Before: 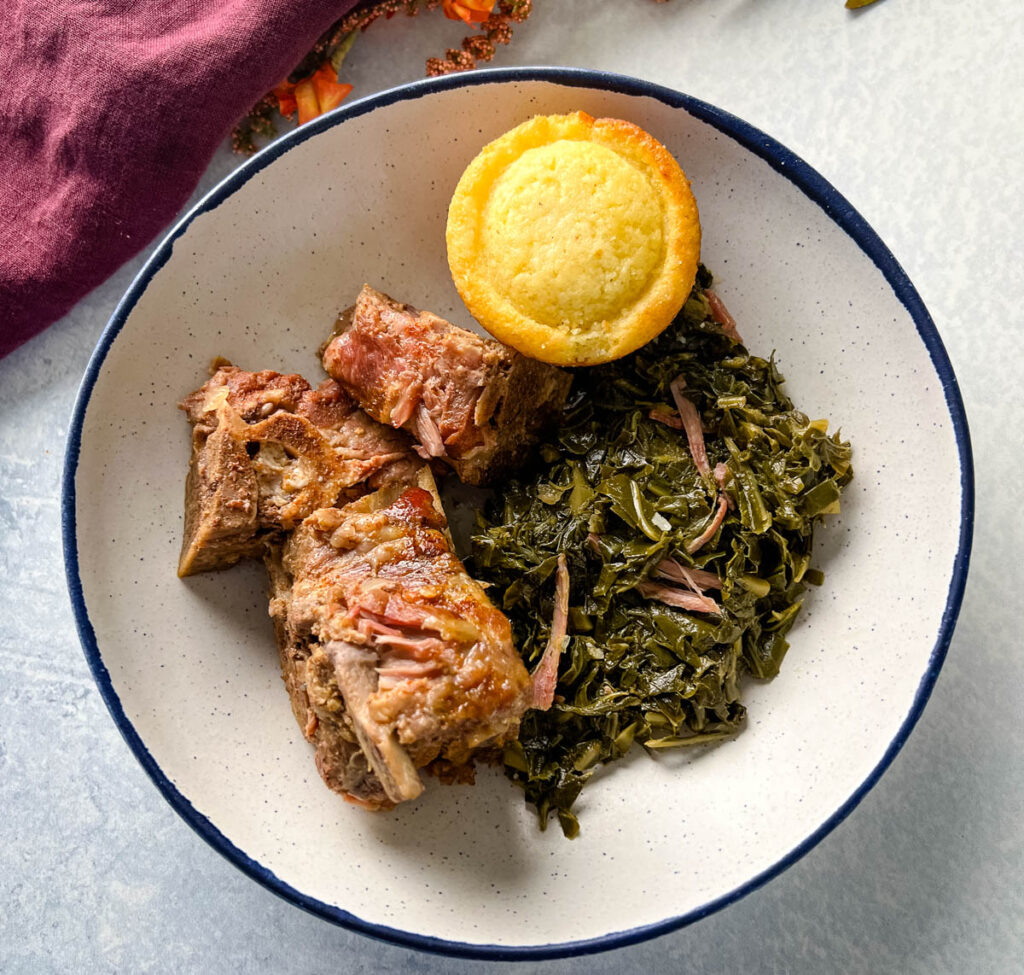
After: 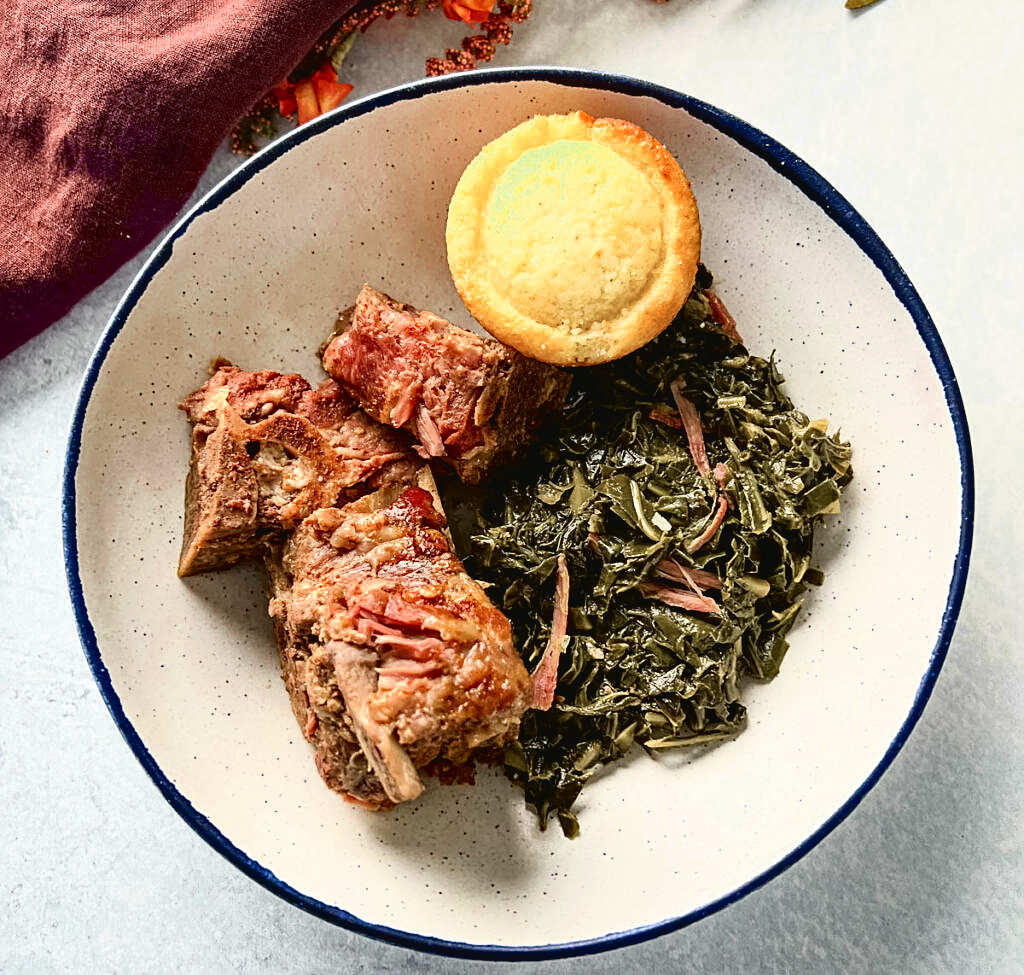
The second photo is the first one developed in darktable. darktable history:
color zones: curves: ch0 [(0, 0.5) (0.125, 0.4) (0.25, 0.5) (0.375, 0.4) (0.5, 0.4) (0.625, 0.6) (0.75, 0.6) (0.875, 0.5)]; ch1 [(0, 0.35) (0.125, 0.45) (0.25, 0.35) (0.375, 0.35) (0.5, 0.35) (0.625, 0.35) (0.75, 0.45) (0.875, 0.35)]; ch2 [(0, 0.6) (0.125, 0.5) (0.25, 0.5) (0.375, 0.6) (0.5, 0.6) (0.625, 0.5) (0.75, 0.5) (0.875, 0.5)]
haze removal: adaptive false
sharpen: on, module defaults
tone curve: curves: ch0 [(0.003, 0.032) (0.037, 0.037) (0.149, 0.117) (0.297, 0.318) (0.41, 0.48) (0.541, 0.649) (0.722, 0.857) (0.875, 0.946) (1, 0.98)]; ch1 [(0, 0) (0.305, 0.325) (0.453, 0.437) (0.482, 0.474) (0.501, 0.498) (0.506, 0.503) (0.559, 0.576) (0.6, 0.635) (0.656, 0.707) (1, 1)]; ch2 [(0, 0) (0.323, 0.277) (0.408, 0.399) (0.45, 0.48) (0.499, 0.502) (0.515, 0.532) (0.573, 0.602) (0.653, 0.675) (0.75, 0.756) (1, 1)], color space Lab, independent channels, preserve colors none
exposure: exposure 0.127 EV, compensate highlight preservation false
